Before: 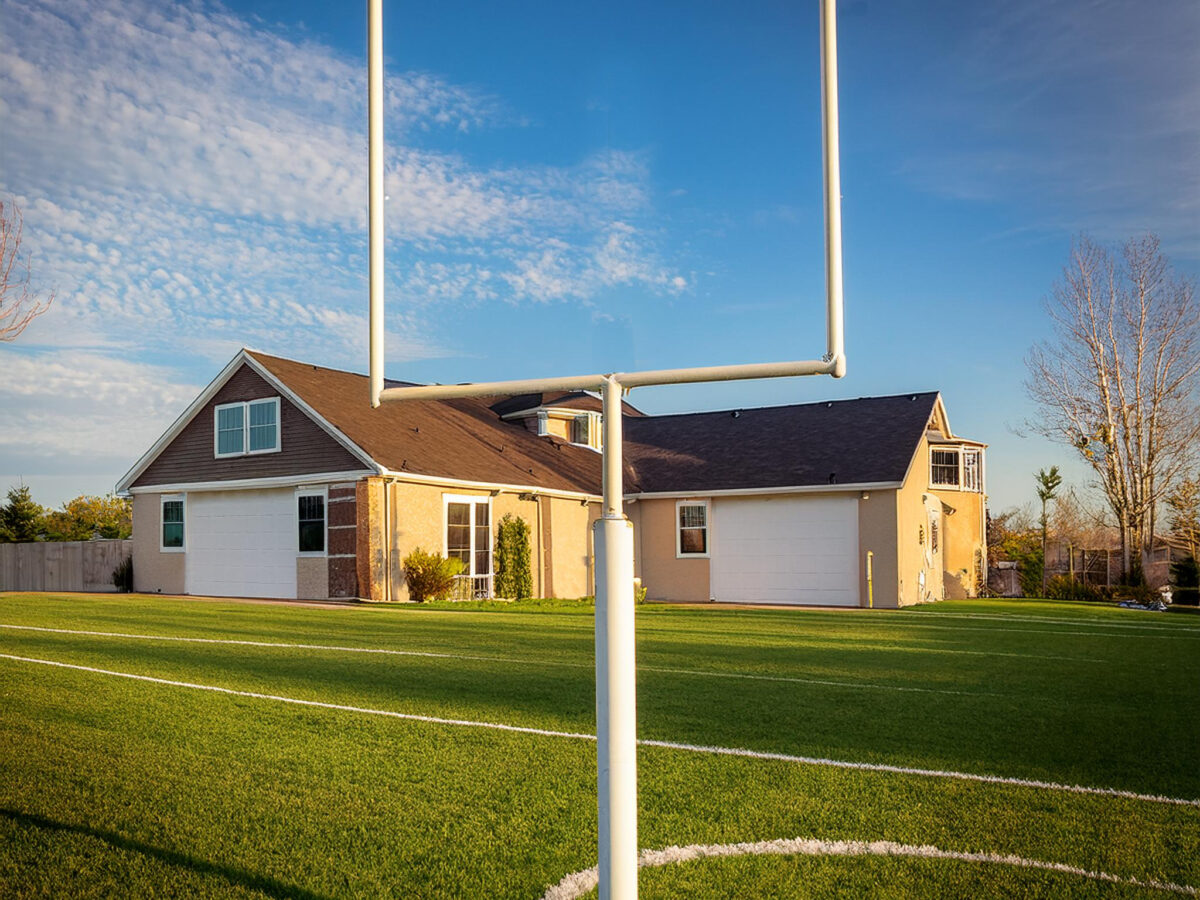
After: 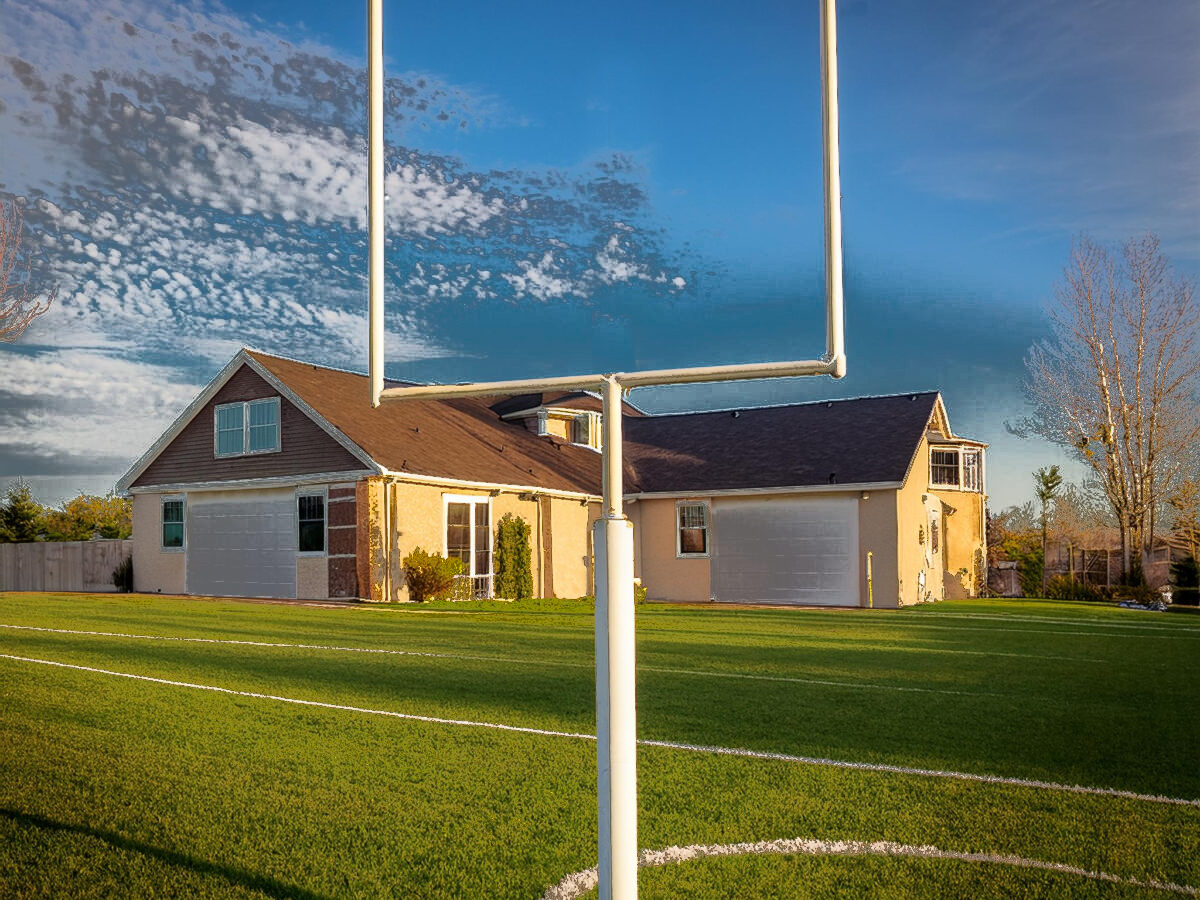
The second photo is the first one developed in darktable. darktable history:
fill light: exposure -0.73 EV, center 0.69, width 2.2
